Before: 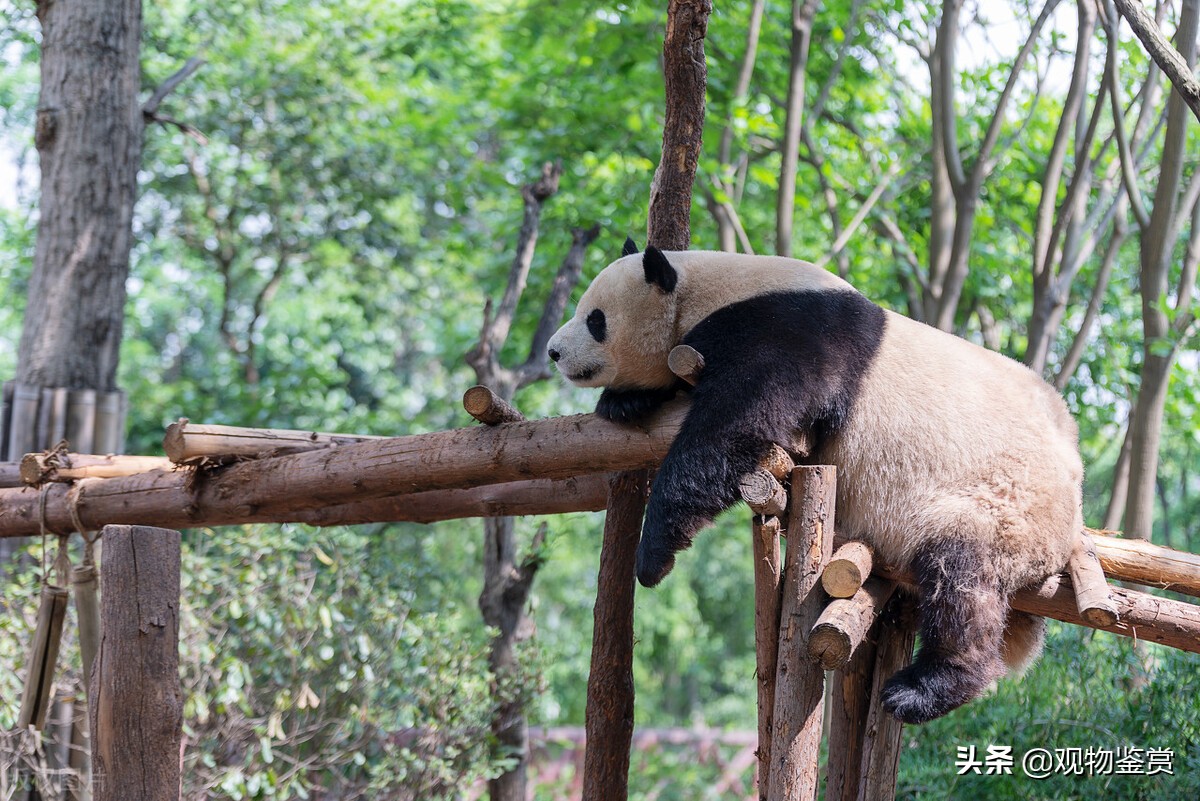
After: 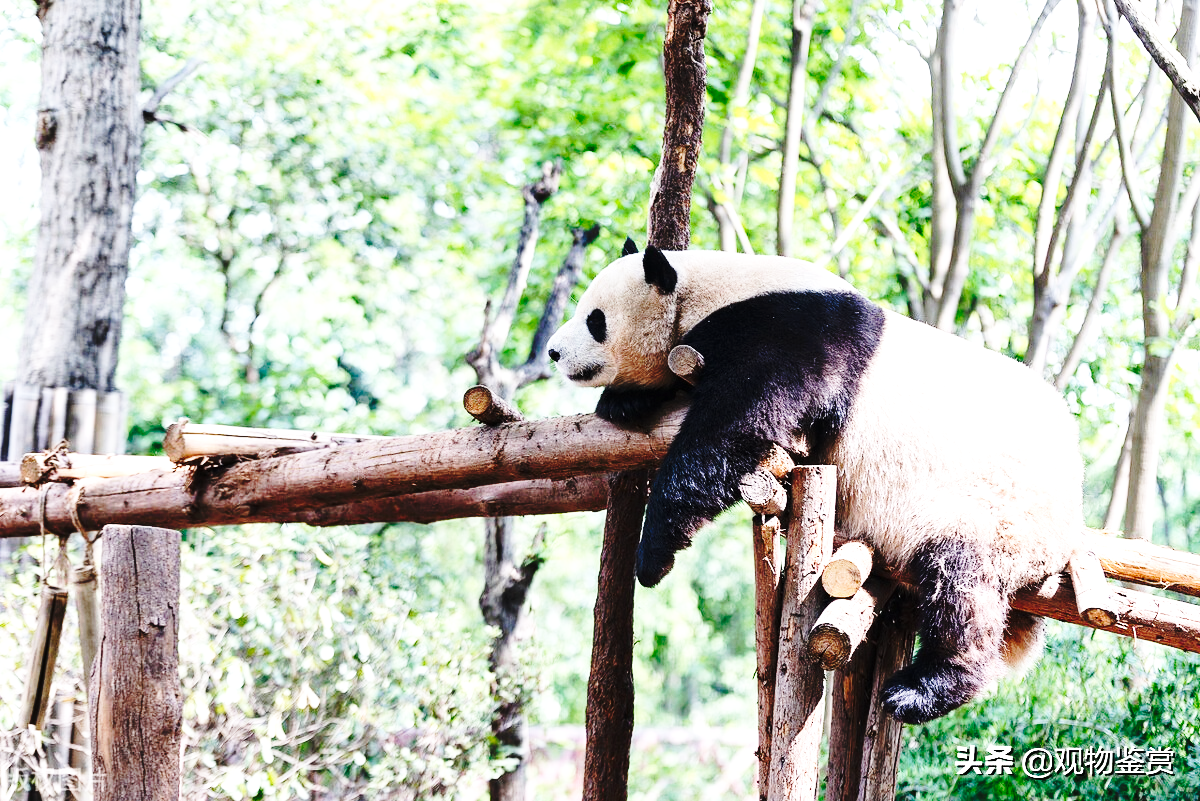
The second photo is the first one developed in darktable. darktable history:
exposure: black level correction 0, exposure 0.2 EV, compensate exposure bias true, compensate highlight preservation false
tone curve: curves: ch0 [(0, 0) (0.003, 0.008) (0.011, 0.017) (0.025, 0.027) (0.044, 0.043) (0.069, 0.059) (0.1, 0.086) (0.136, 0.112) (0.177, 0.152) (0.224, 0.203) (0.277, 0.277) (0.335, 0.346) (0.399, 0.439) (0.468, 0.527) (0.543, 0.613) (0.623, 0.693) (0.709, 0.787) (0.801, 0.863) (0.898, 0.927) (1, 1)], preserve colors none
tone equalizer: -8 EV -0.75 EV, -7 EV -0.7 EV, -6 EV -0.6 EV, -5 EV -0.4 EV, -3 EV 0.4 EV, -2 EV 0.6 EV, -1 EV 0.7 EV, +0 EV 0.75 EV, edges refinement/feathering 500, mask exposure compensation -1.57 EV, preserve details no
base curve: curves: ch0 [(0, 0) (0.032, 0.037) (0.105, 0.228) (0.435, 0.76) (0.856, 0.983) (1, 1)], preserve colors none
